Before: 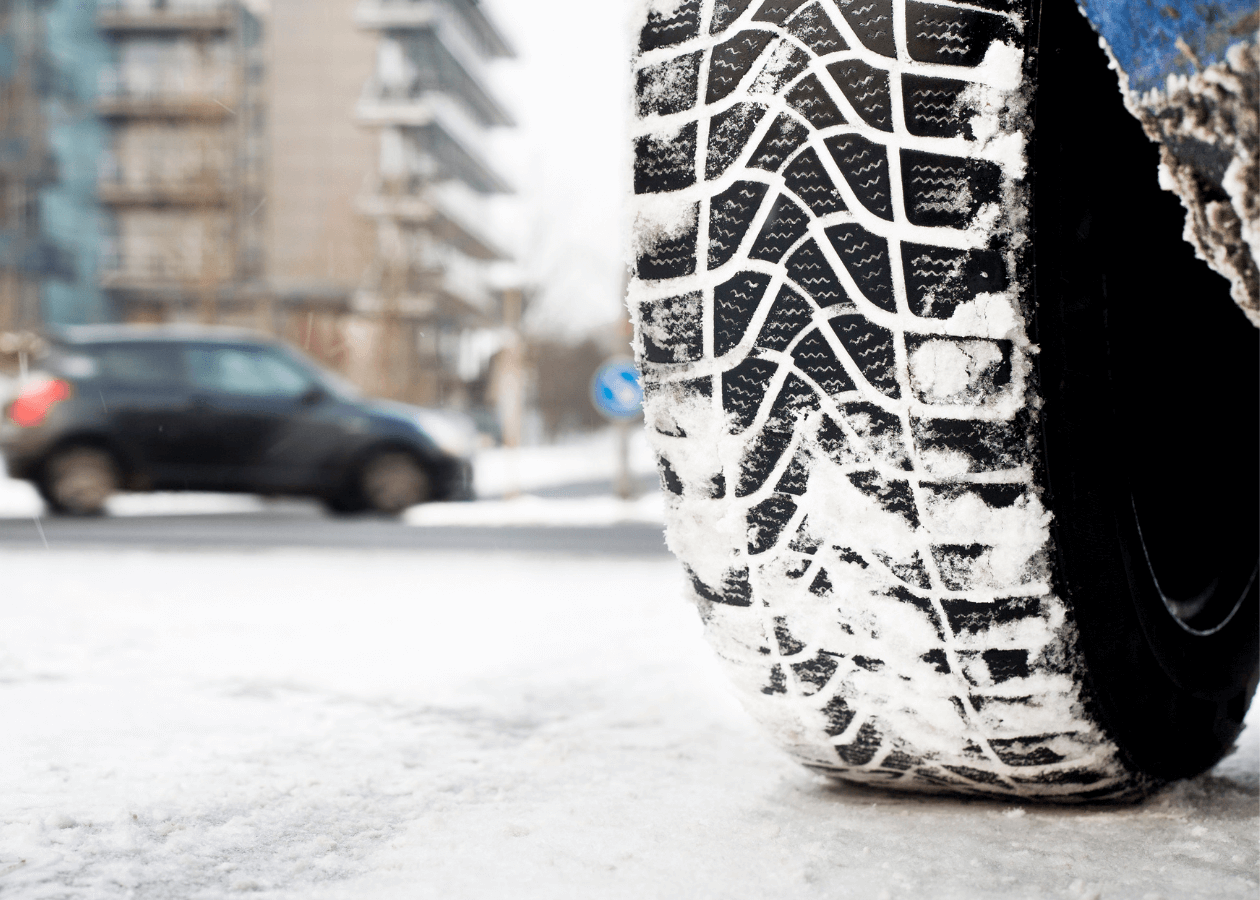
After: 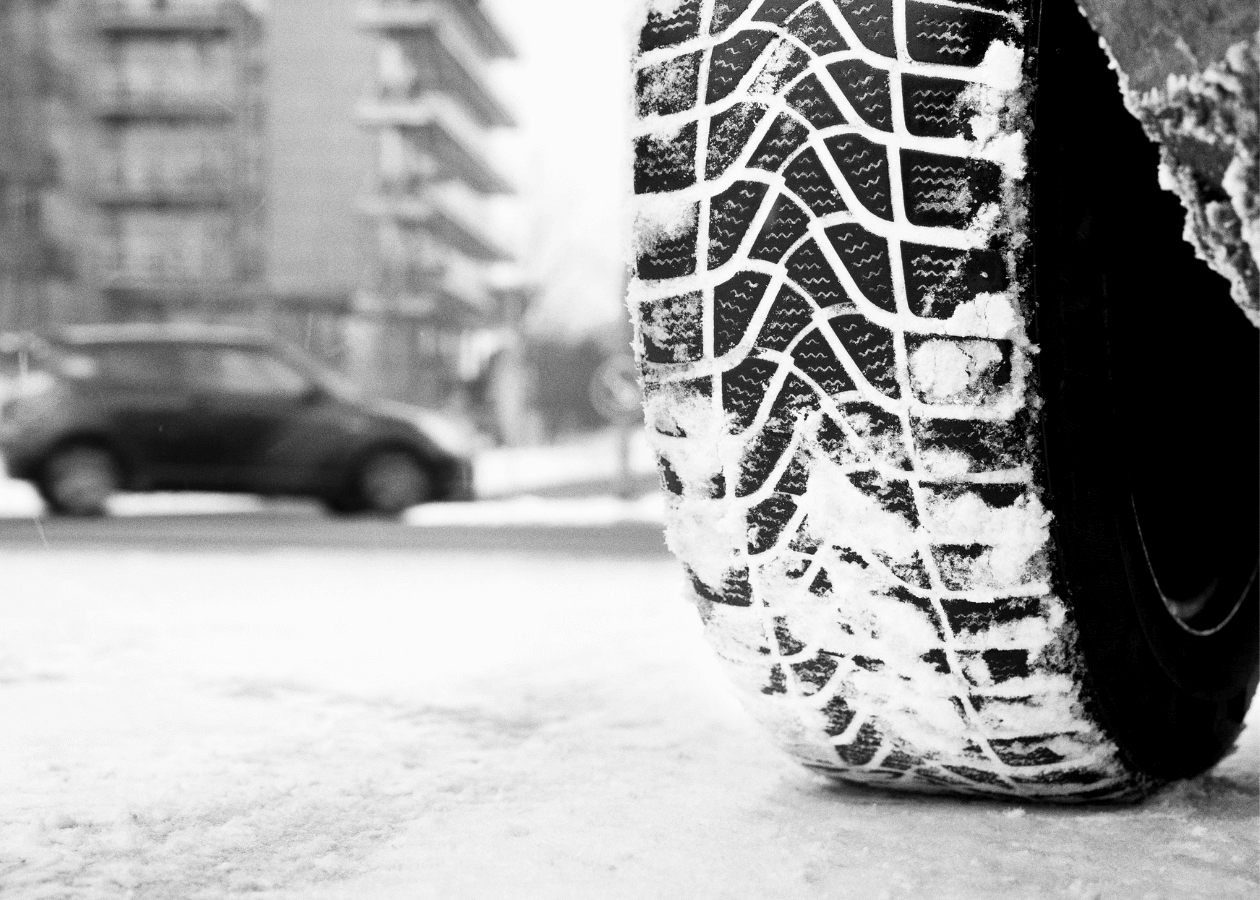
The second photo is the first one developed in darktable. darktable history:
grain: coarseness 0.09 ISO
monochrome: on, module defaults
